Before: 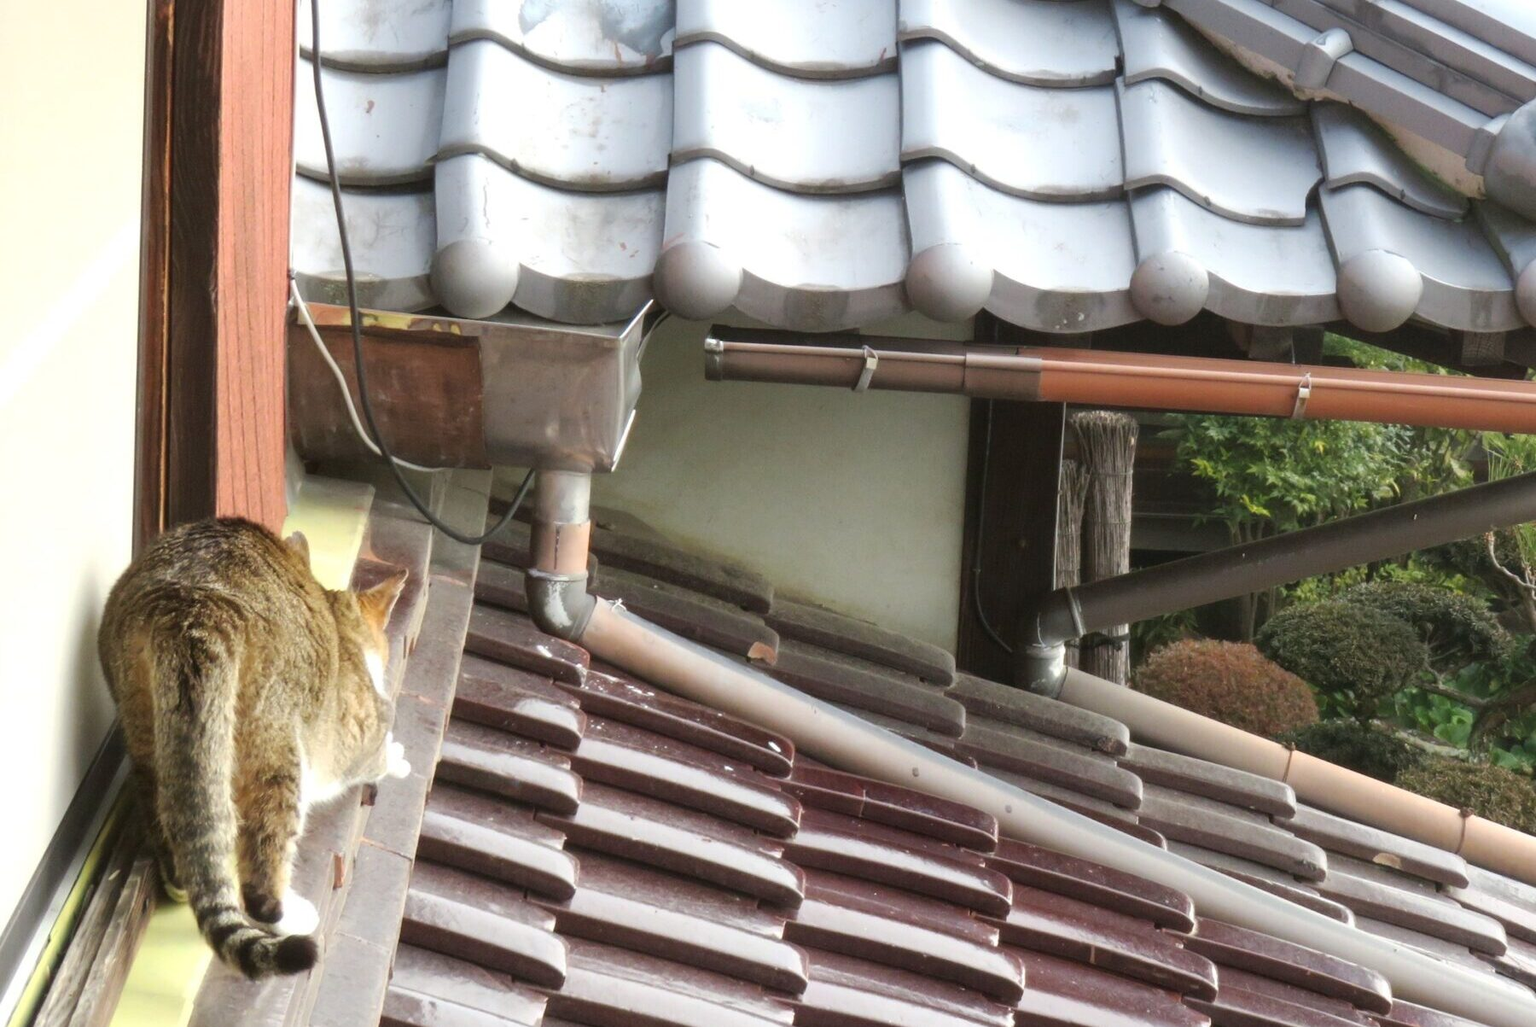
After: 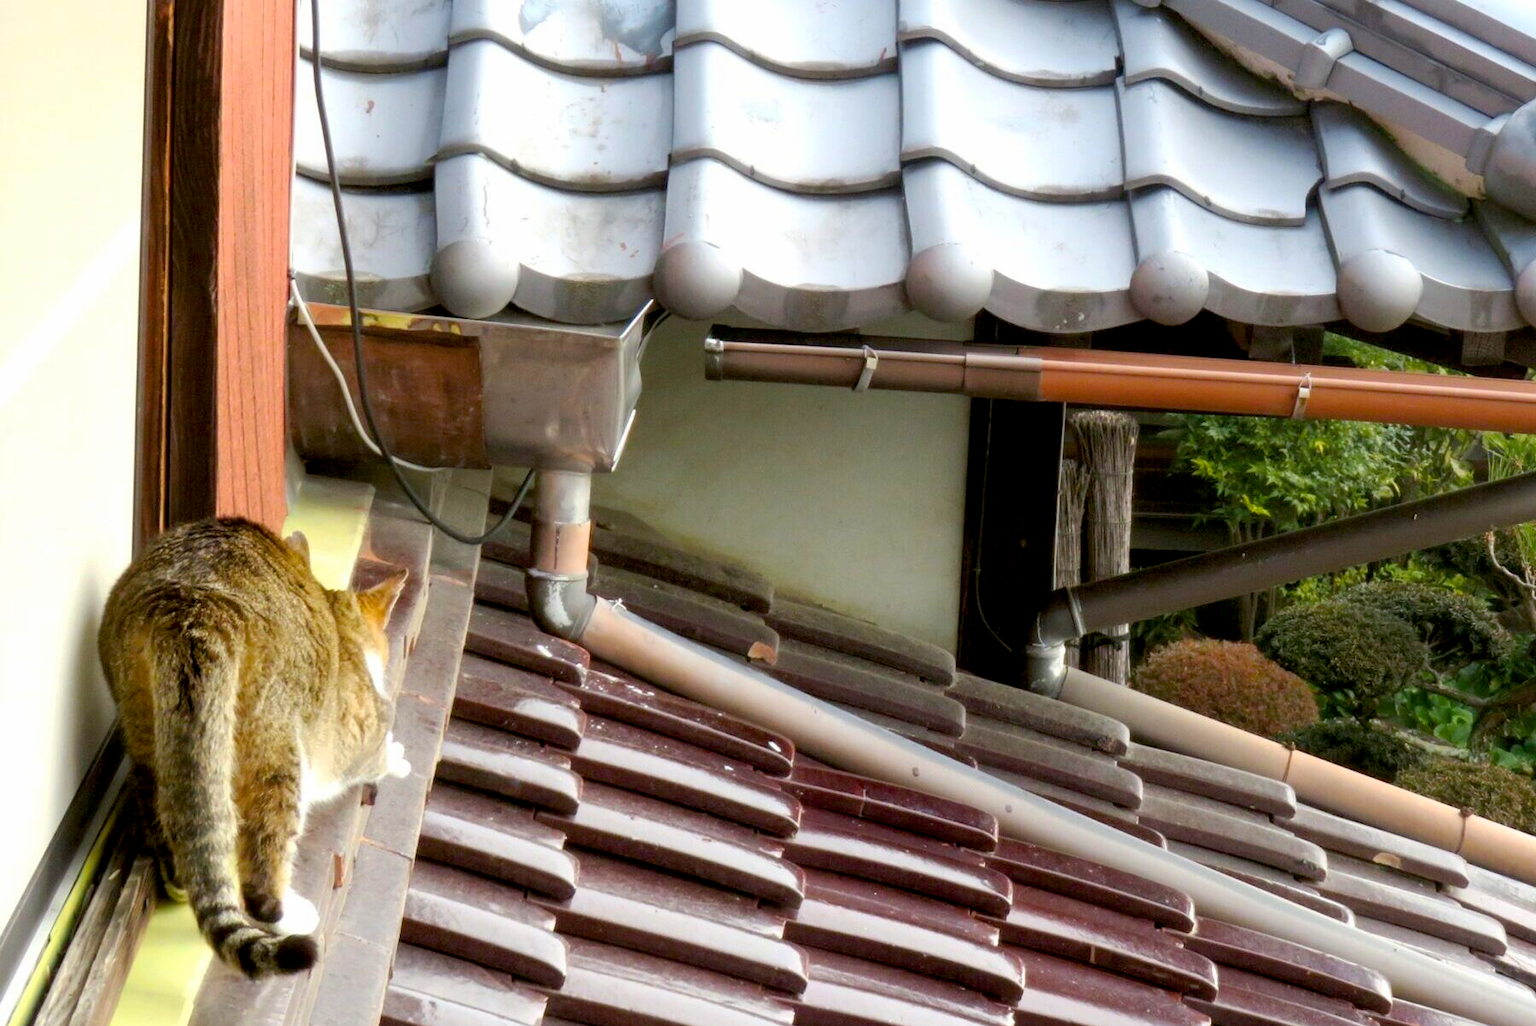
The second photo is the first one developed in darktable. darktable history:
color balance rgb: perceptual saturation grading › global saturation 20%, global vibrance 20%
exposure: black level correction 0.016, exposure -0.009 EV, compensate highlight preservation false
